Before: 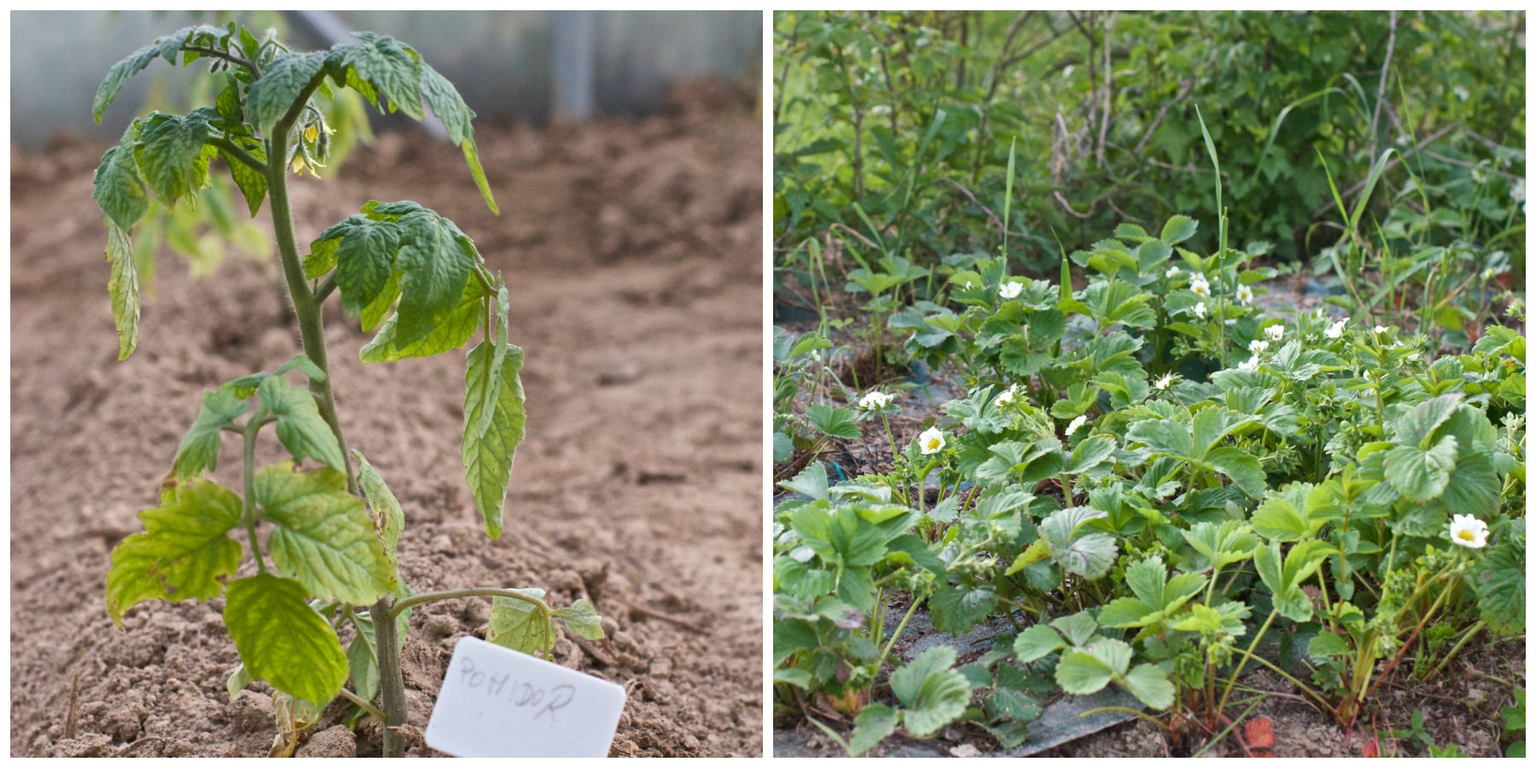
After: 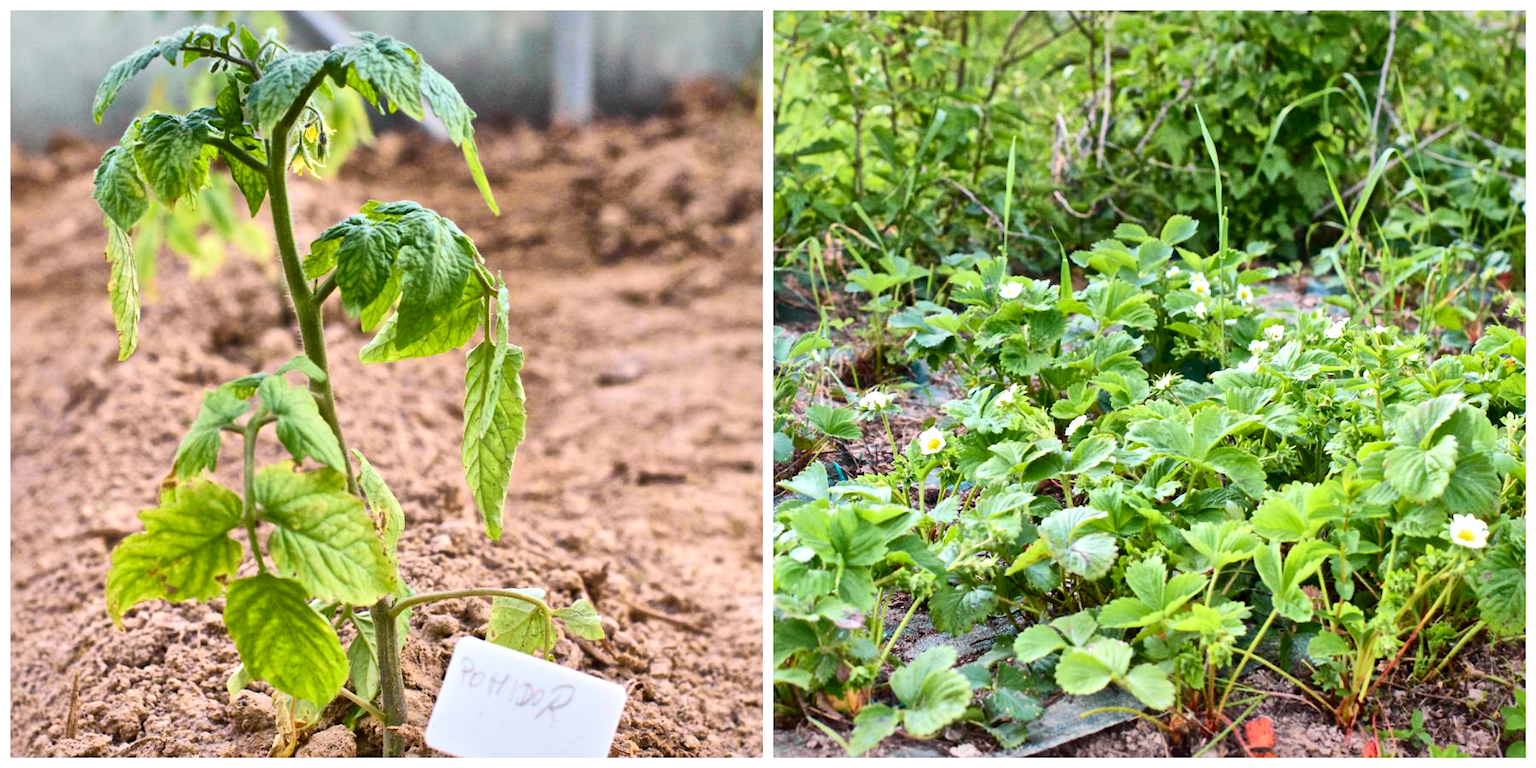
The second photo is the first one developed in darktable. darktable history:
tone curve: curves: ch0 [(0, 0.014) (0.12, 0.096) (0.386, 0.49) (0.54, 0.684) (0.751, 0.855) (0.89, 0.943) (0.998, 0.989)]; ch1 [(0, 0) (0.133, 0.099) (0.437, 0.41) (0.5, 0.5) (0.517, 0.536) (0.548, 0.575) (0.582, 0.631) (0.627, 0.688) (0.836, 0.868) (1, 1)]; ch2 [(0, 0) (0.374, 0.341) (0.456, 0.443) (0.478, 0.49) (0.501, 0.5) (0.528, 0.538) (0.55, 0.6) (0.572, 0.63) (0.702, 0.765) (1, 1)], color space Lab, independent channels, preserve colors none
local contrast: mode bilateral grid, contrast 21, coarseness 51, detail 172%, midtone range 0.2
